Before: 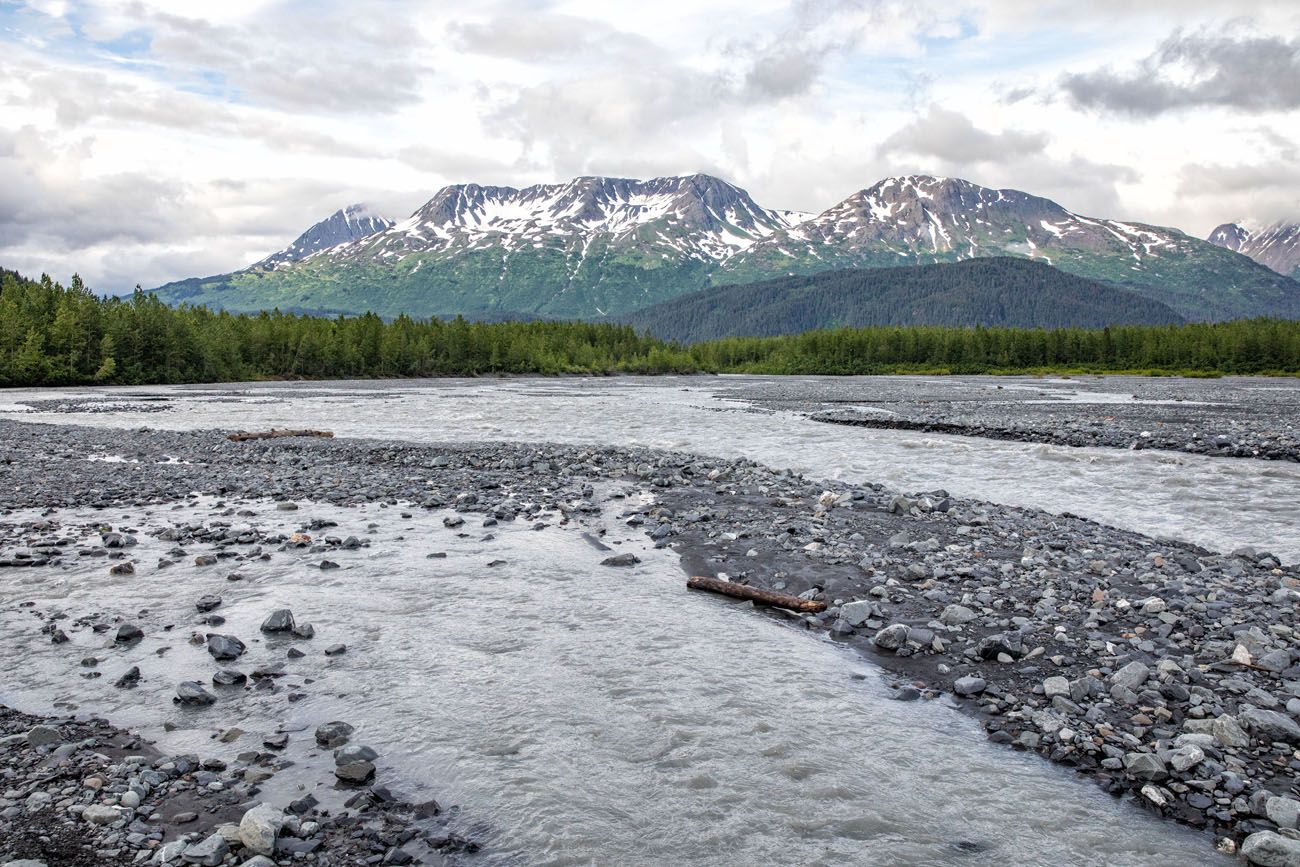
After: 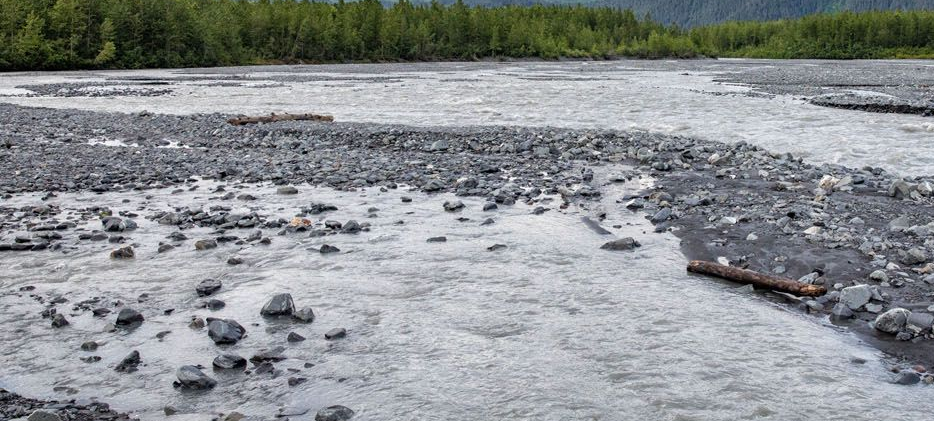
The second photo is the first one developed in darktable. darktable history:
crop: top 36.533%, right 28.13%, bottom 14.854%
